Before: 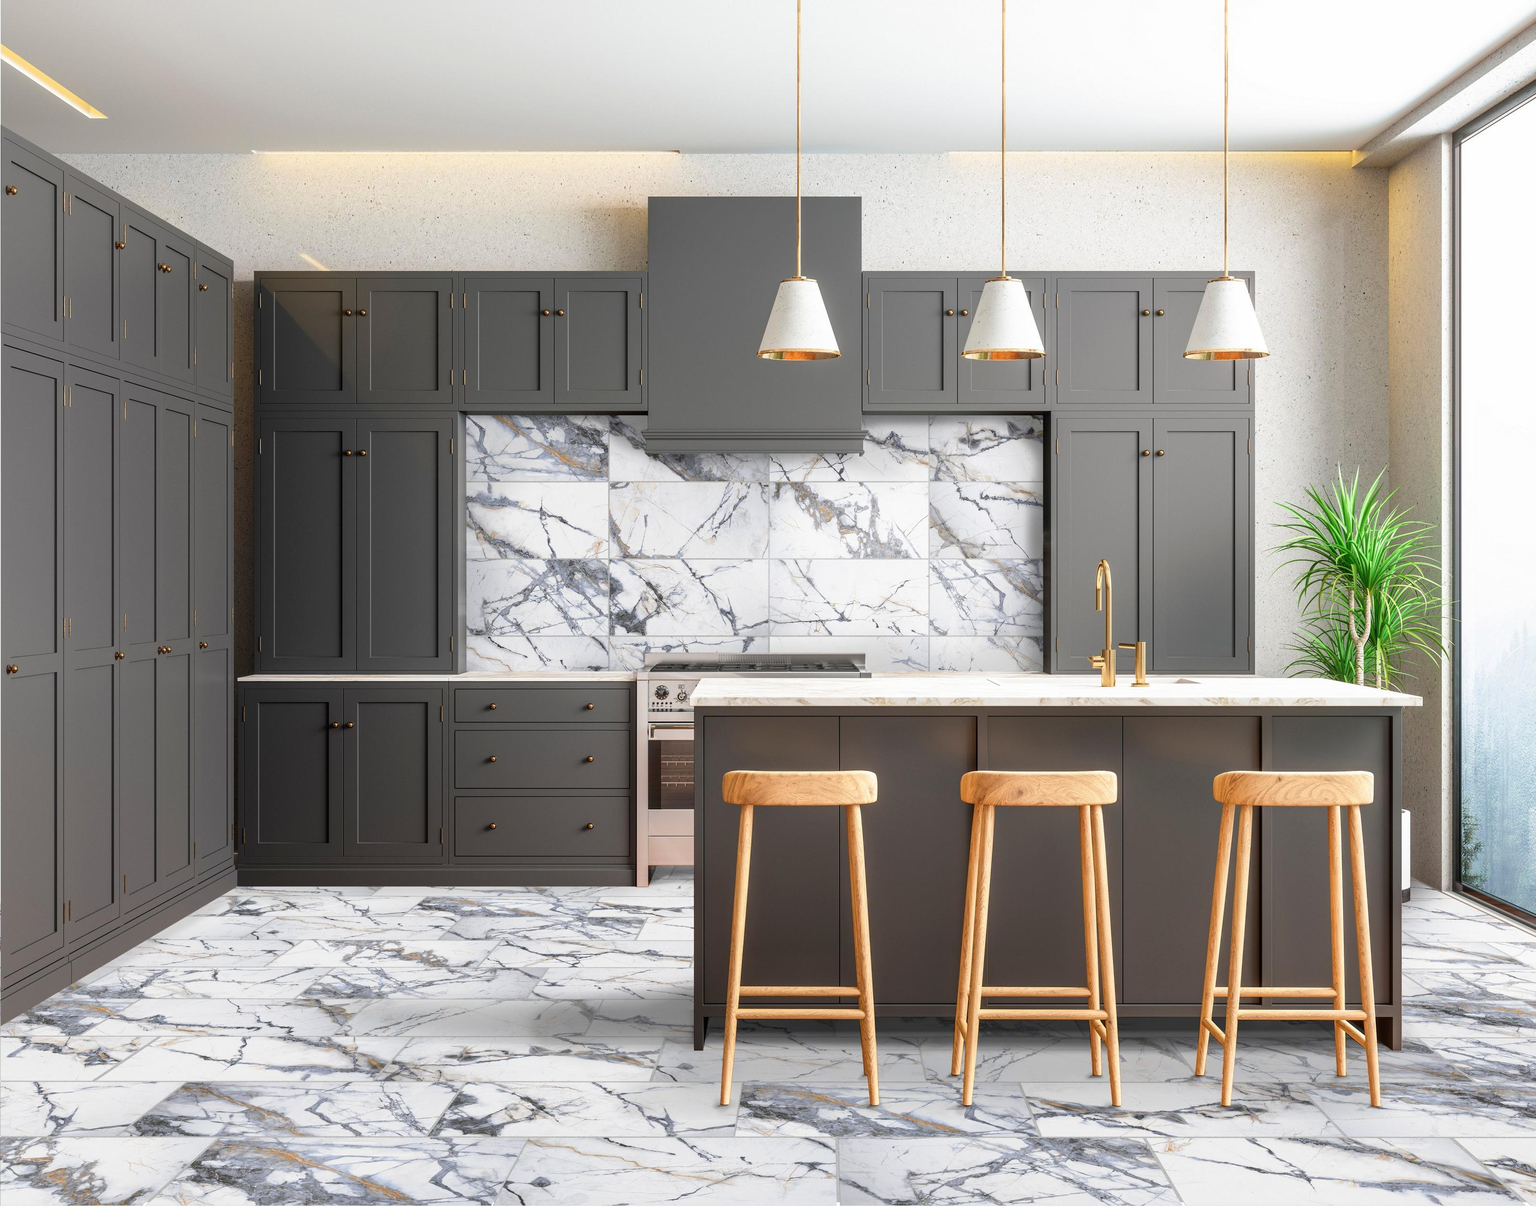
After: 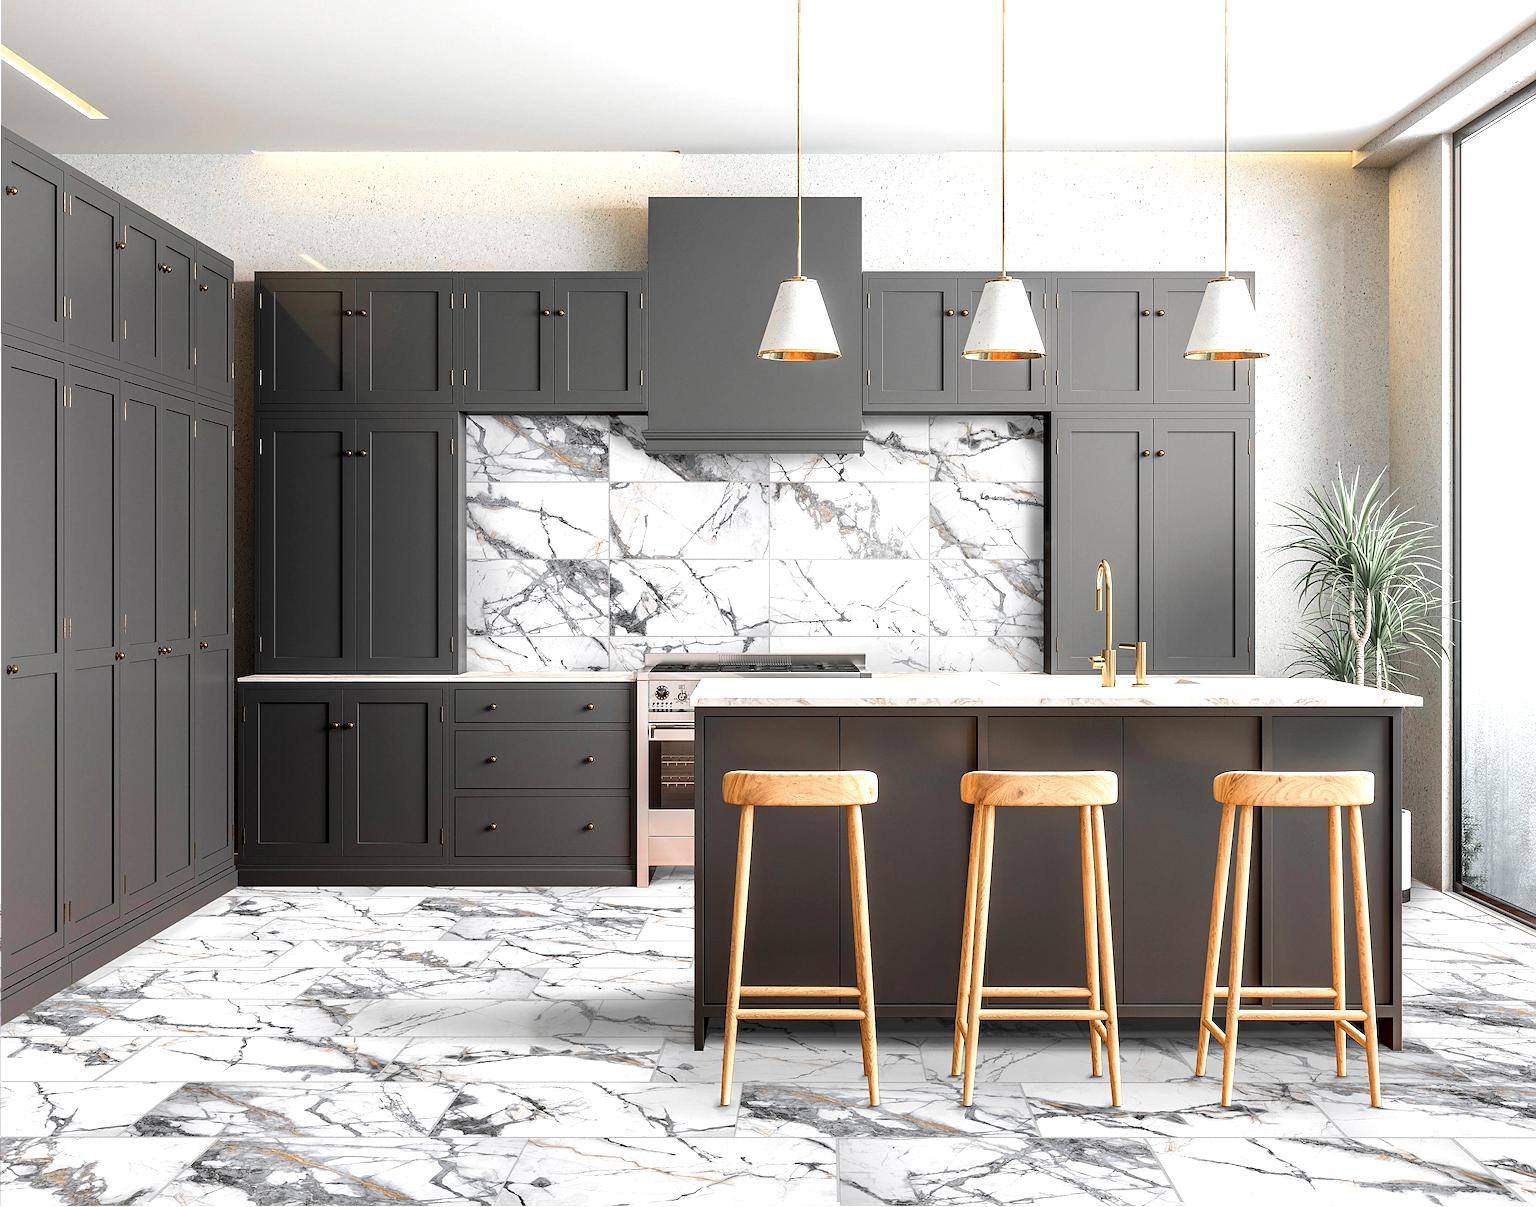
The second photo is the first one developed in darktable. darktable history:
white balance: emerald 1
tone equalizer: -8 EV -0.417 EV, -7 EV -0.389 EV, -6 EV -0.333 EV, -5 EV -0.222 EV, -3 EV 0.222 EV, -2 EV 0.333 EV, -1 EV 0.389 EV, +0 EV 0.417 EV, edges refinement/feathering 500, mask exposure compensation -1.57 EV, preserve details no
color zones: curves: ch1 [(0, 0.638) (0.193, 0.442) (0.286, 0.15) (0.429, 0.14) (0.571, 0.142) (0.714, 0.154) (0.857, 0.175) (1, 0.638)]
sharpen: on, module defaults
exposure: black level correction 0.005, exposure 0.014 EV, compensate highlight preservation false
